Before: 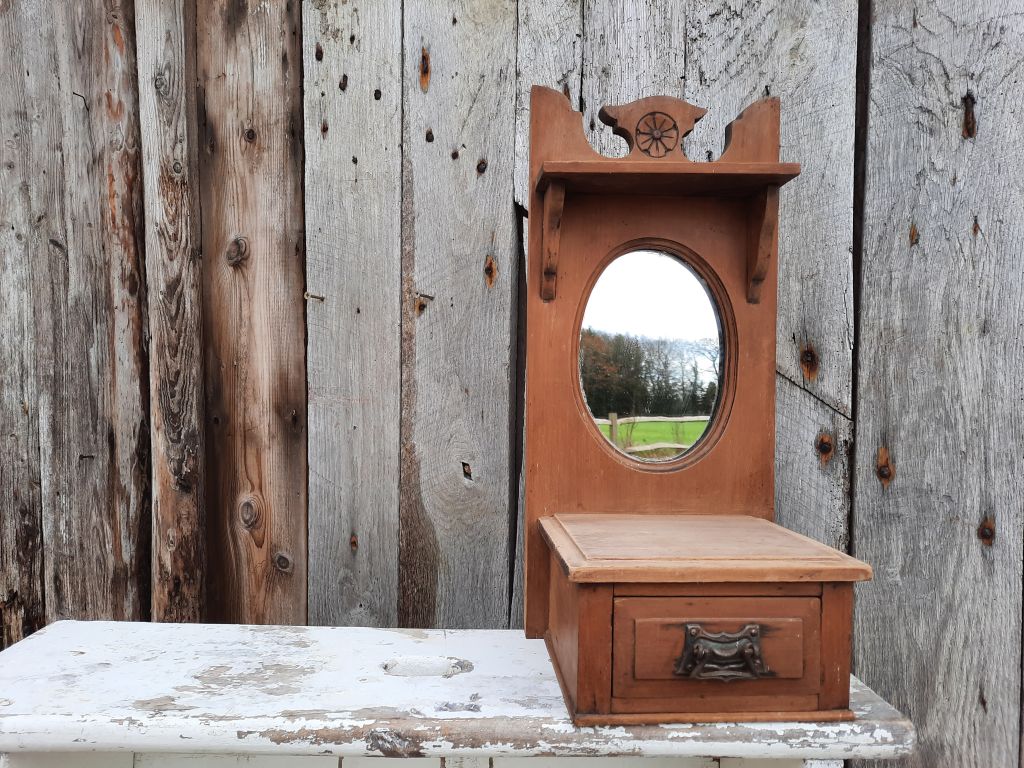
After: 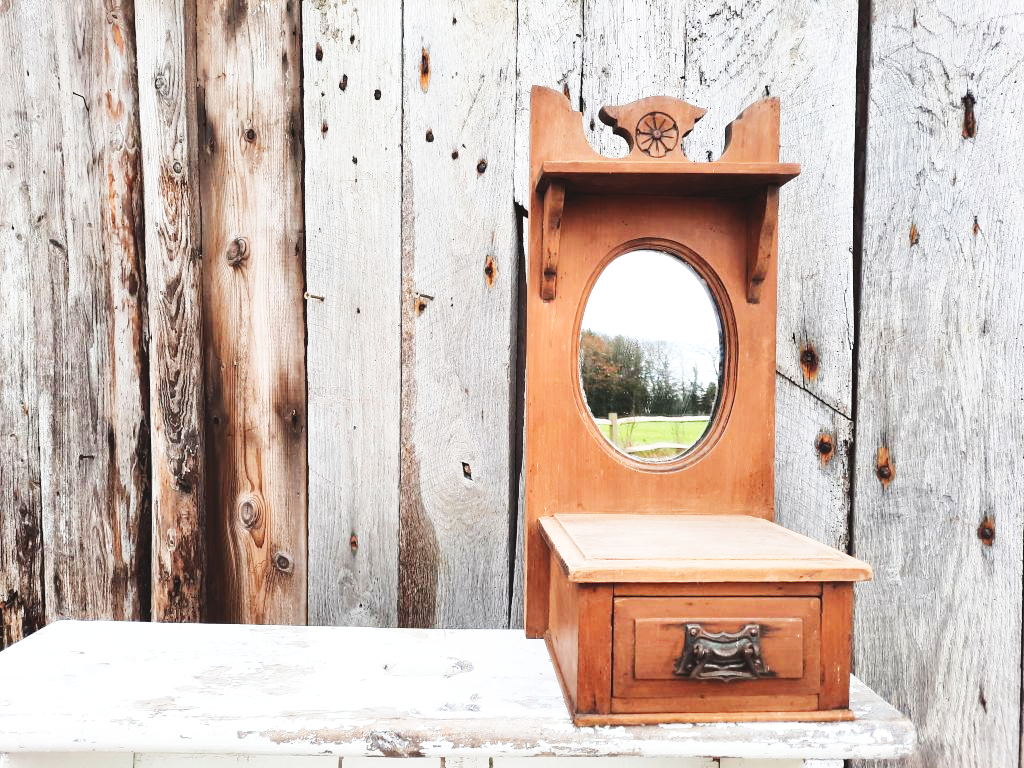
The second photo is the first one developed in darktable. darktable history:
exposure: black level correction -0.008, exposure 0.067 EV, compensate highlight preservation false
base curve: curves: ch0 [(0, 0.003) (0.001, 0.002) (0.006, 0.004) (0.02, 0.022) (0.048, 0.086) (0.094, 0.234) (0.162, 0.431) (0.258, 0.629) (0.385, 0.8) (0.548, 0.918) (0.751, 0.988) (1, 1)], preserve colors none
